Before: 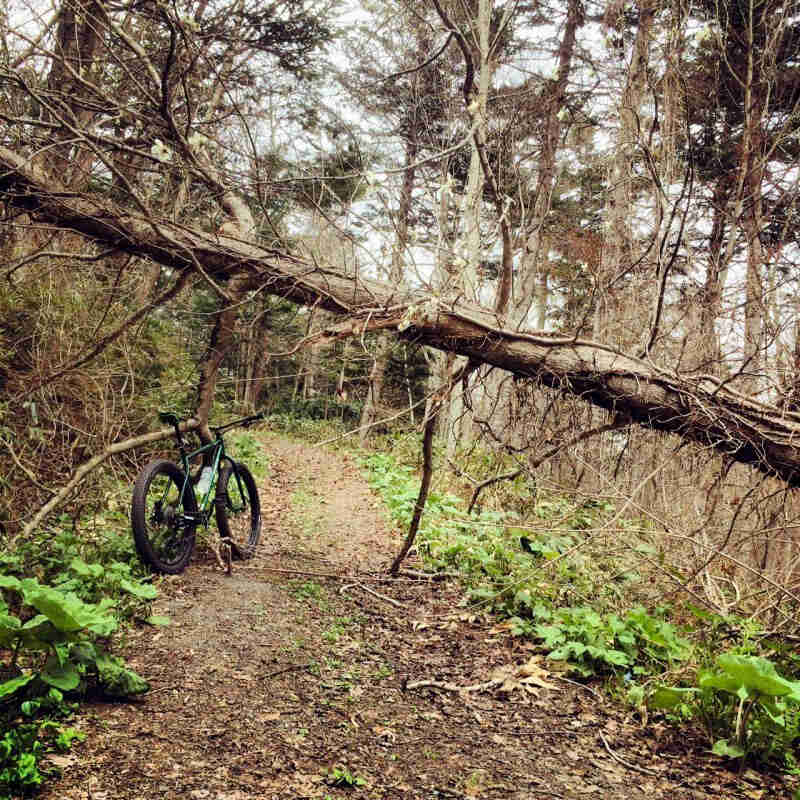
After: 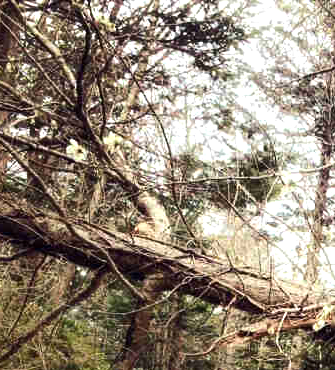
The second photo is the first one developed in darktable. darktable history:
crop and rotate: left 10.817%, top 0.062%, right 47.194%, bottom 53.626%
tone equalizer: -8 EV 0.001 EV, -7 EV -0.002 EV, -6 EV 0.002 EV, -5 EV -0.03 EV, -4 EV -0.116 EV, -3 EV -0.169 EV, -2 EV 0.24 EV, -1 EV 0.702 EV, +0 EV 0.493 EV
